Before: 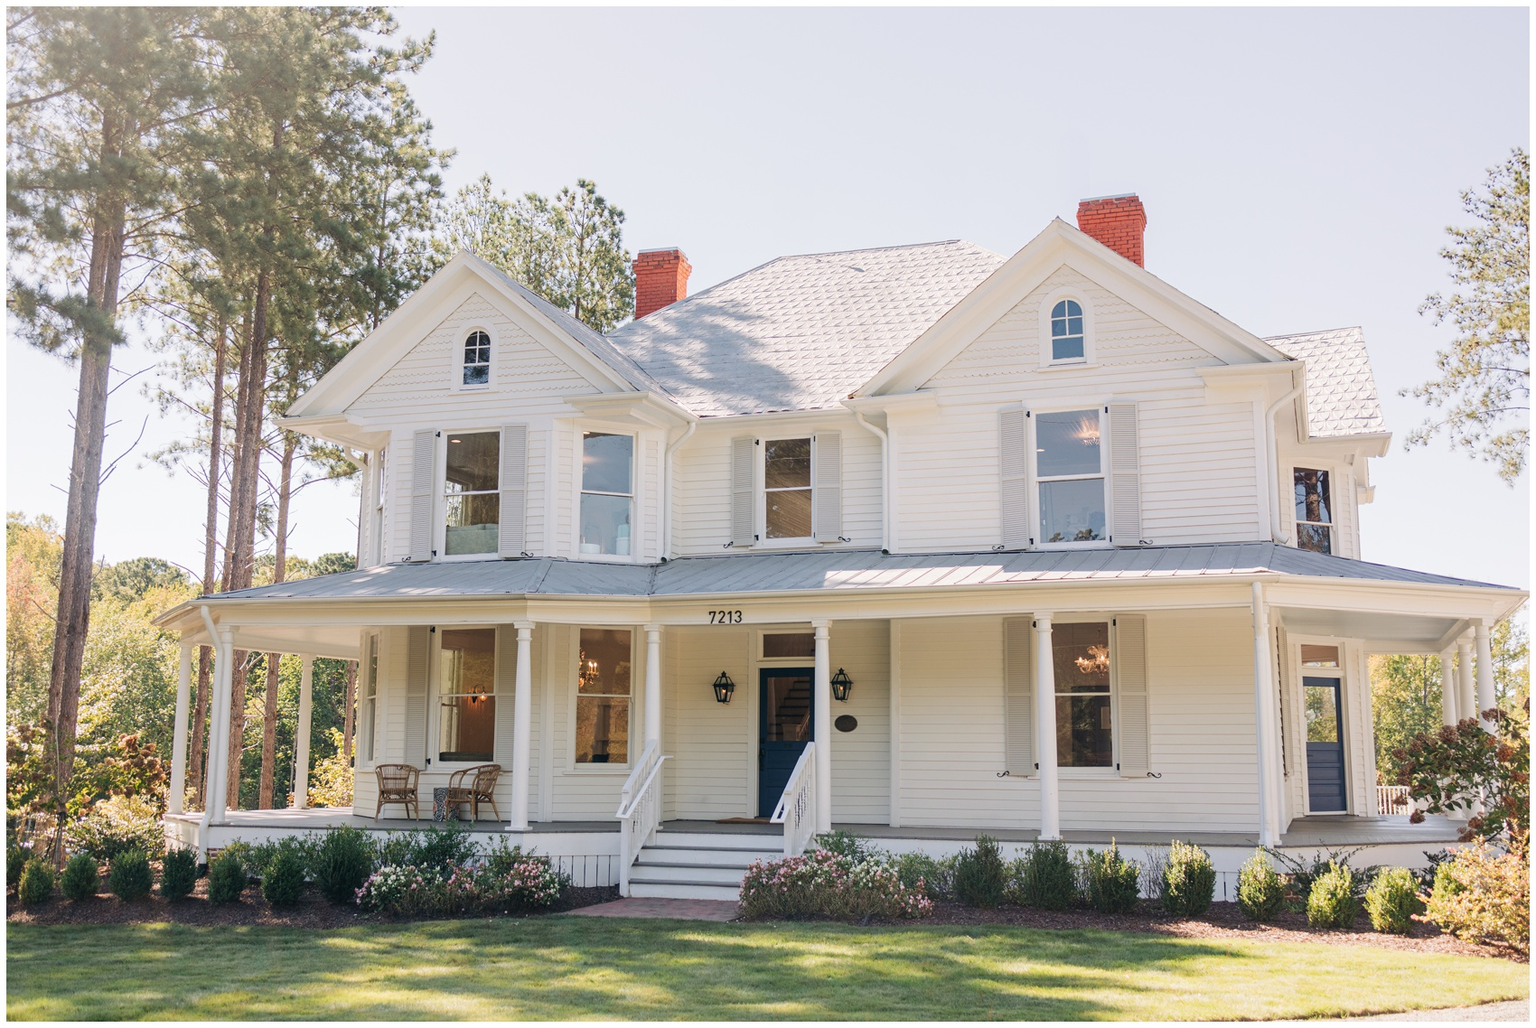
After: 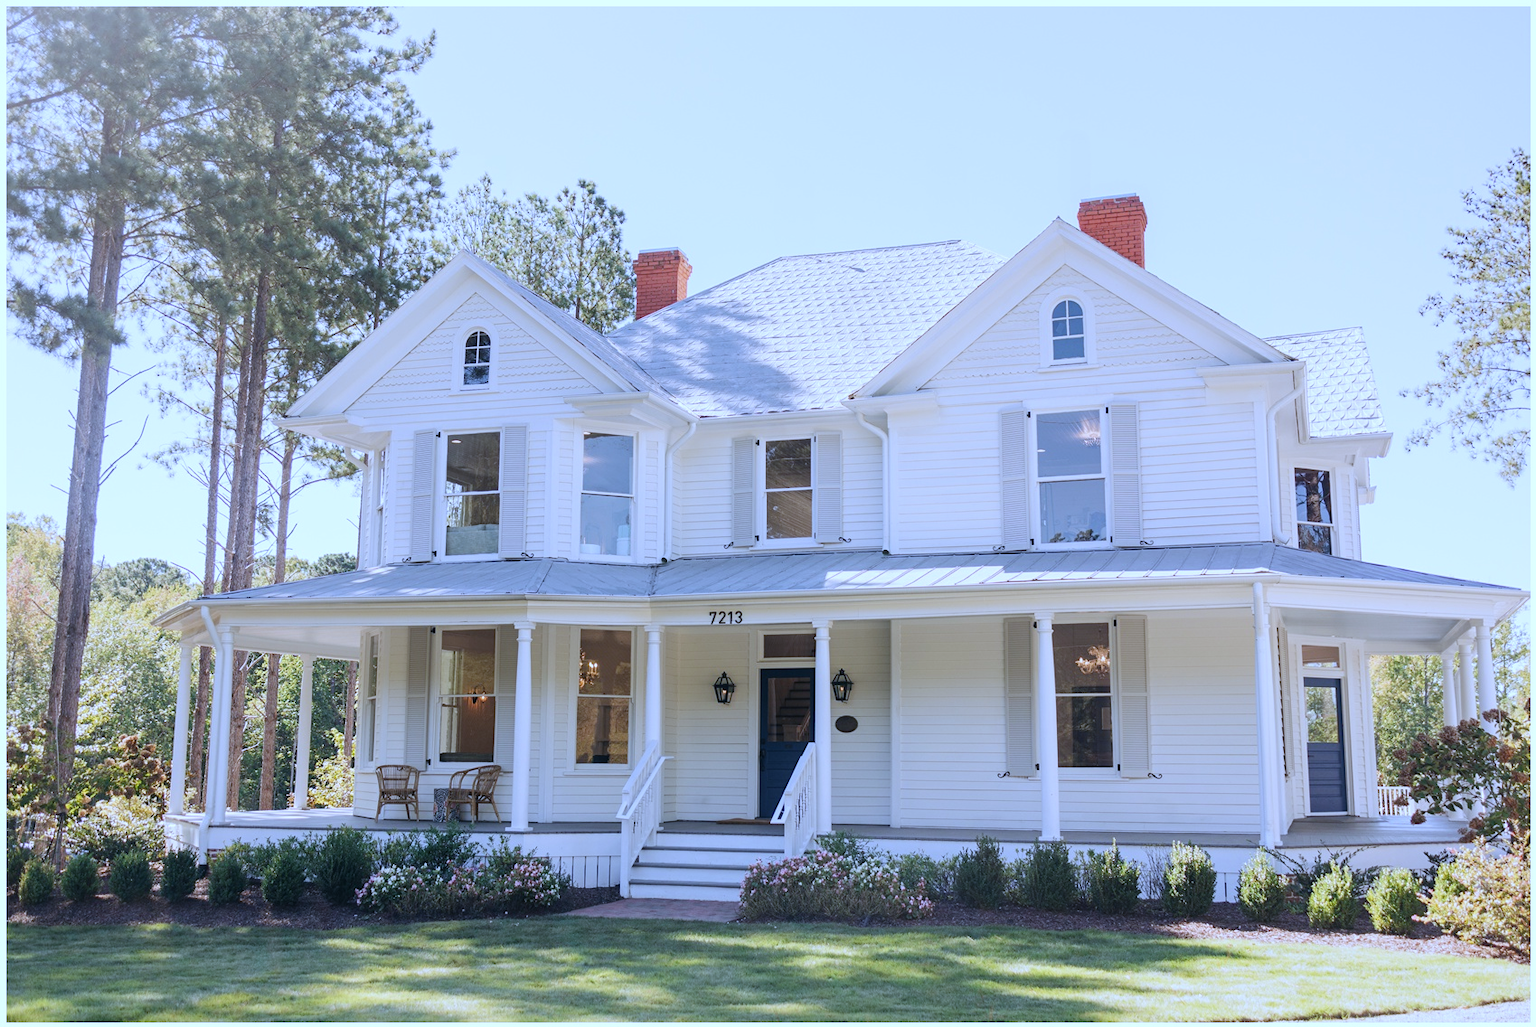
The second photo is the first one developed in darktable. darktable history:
tone equalizer: on, module defaults
white balance: red 0.871, blue 1.249
